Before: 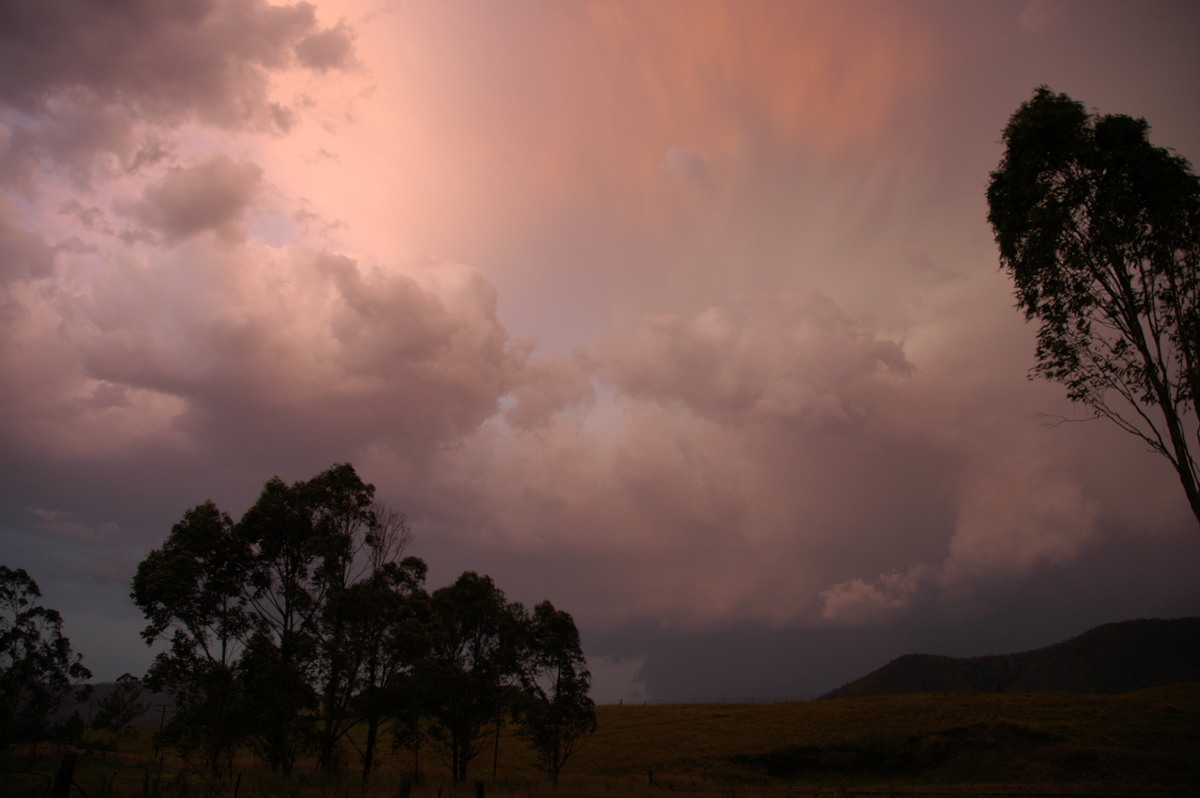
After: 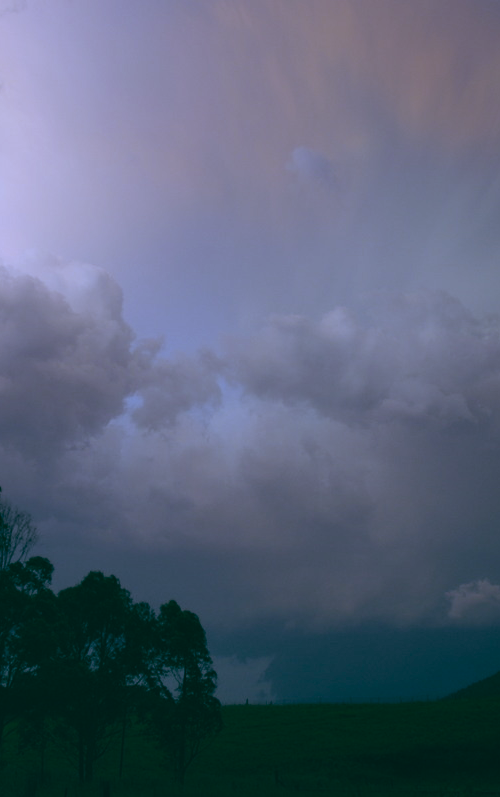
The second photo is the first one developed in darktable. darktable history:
local contrast: highlights 100%, shadows 100%, detail 120%, midtone range 0.2
crop: left 31.229%, right 27.105%
color balance: lift [1.005, 0.99, 1.007, 1.01], gamma [1, 1.034, 1.032, 0.966], gain [0.873, 1.055, 1.067, 0.933]
white balance: red 0.766, blue 1.537
